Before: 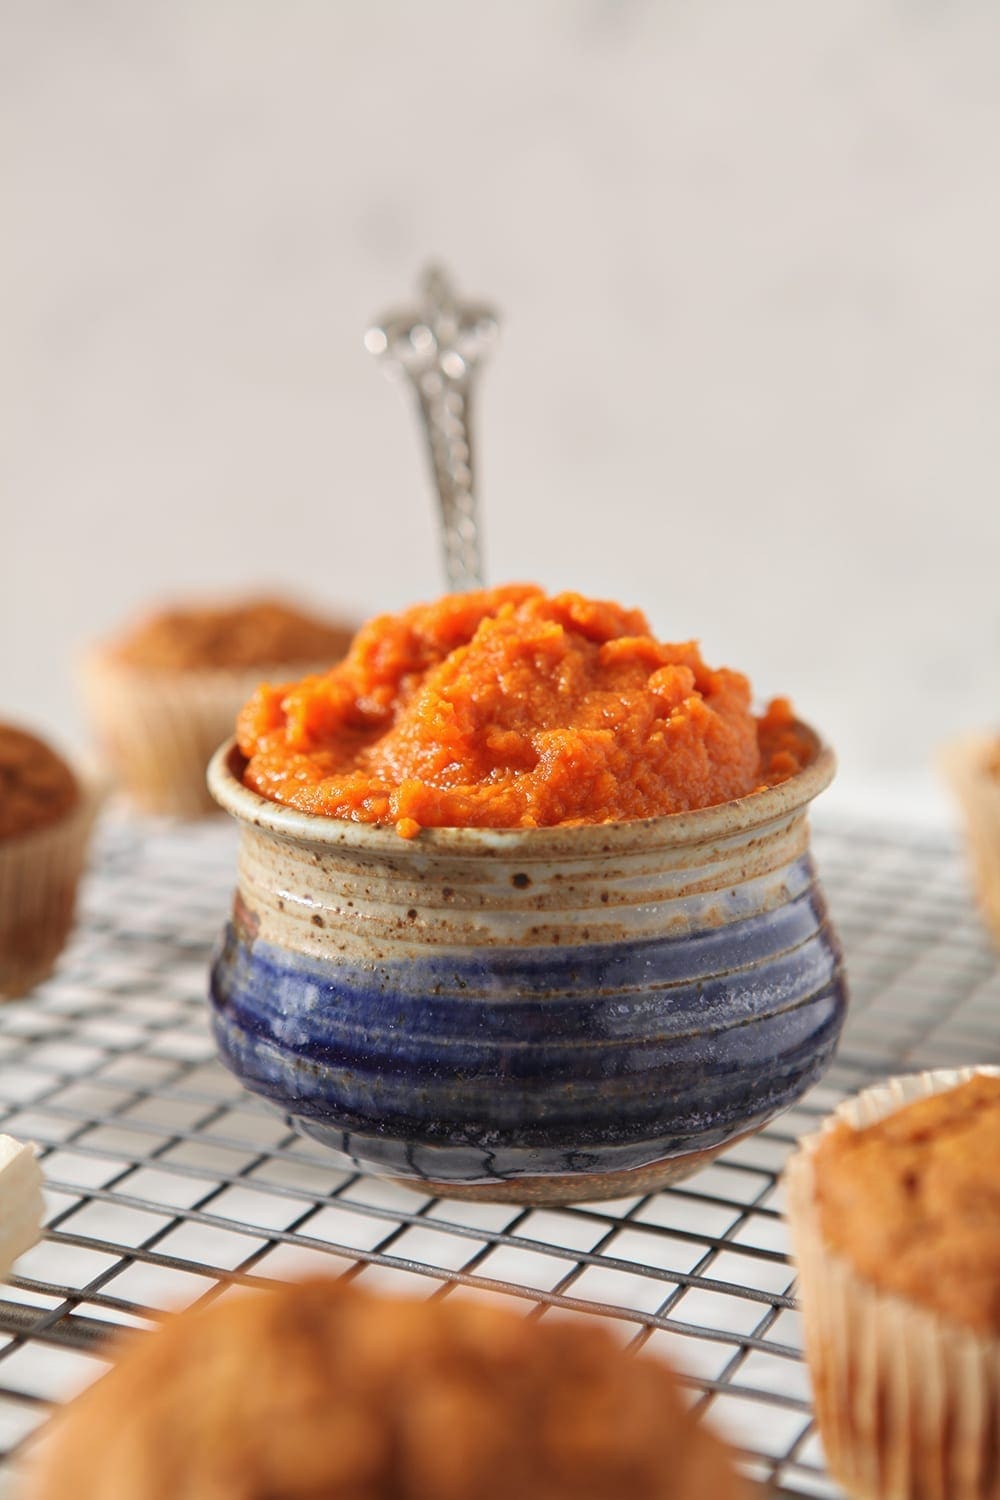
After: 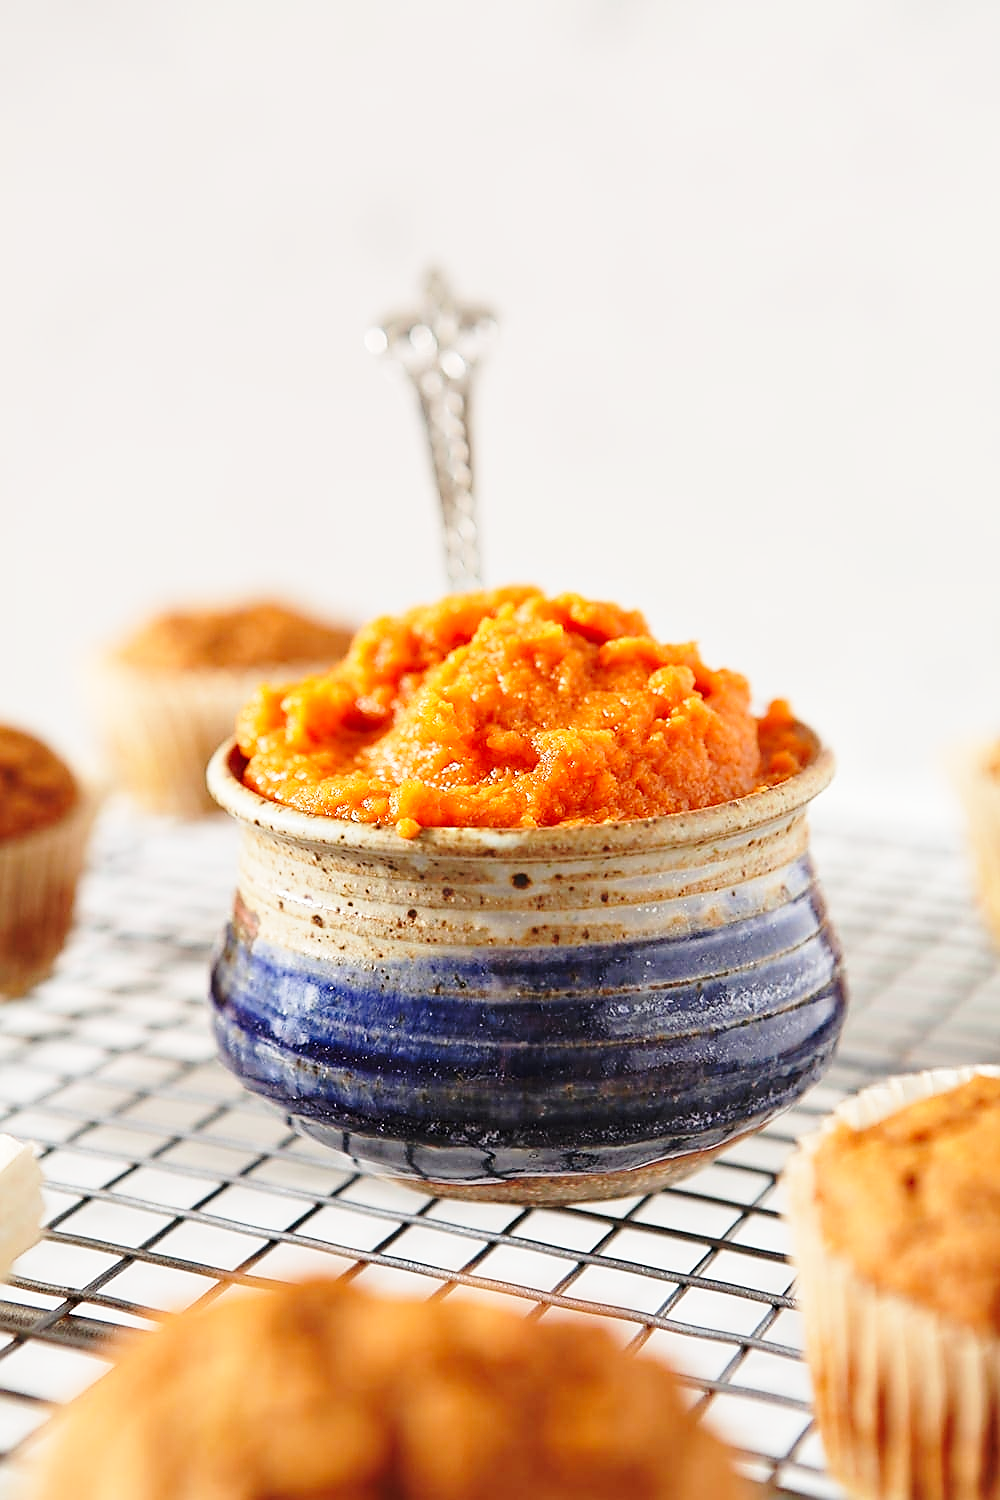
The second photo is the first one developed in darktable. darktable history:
sharpen: radius 1.4, amount 1.25, threshold 0.7
base curve: curves: ch0 [(0, 0) (0.028, 0.03) (0.121, 0.232) (0.46, 0.748) (0.859, 0.968) (1, 1)], preserve colors none
